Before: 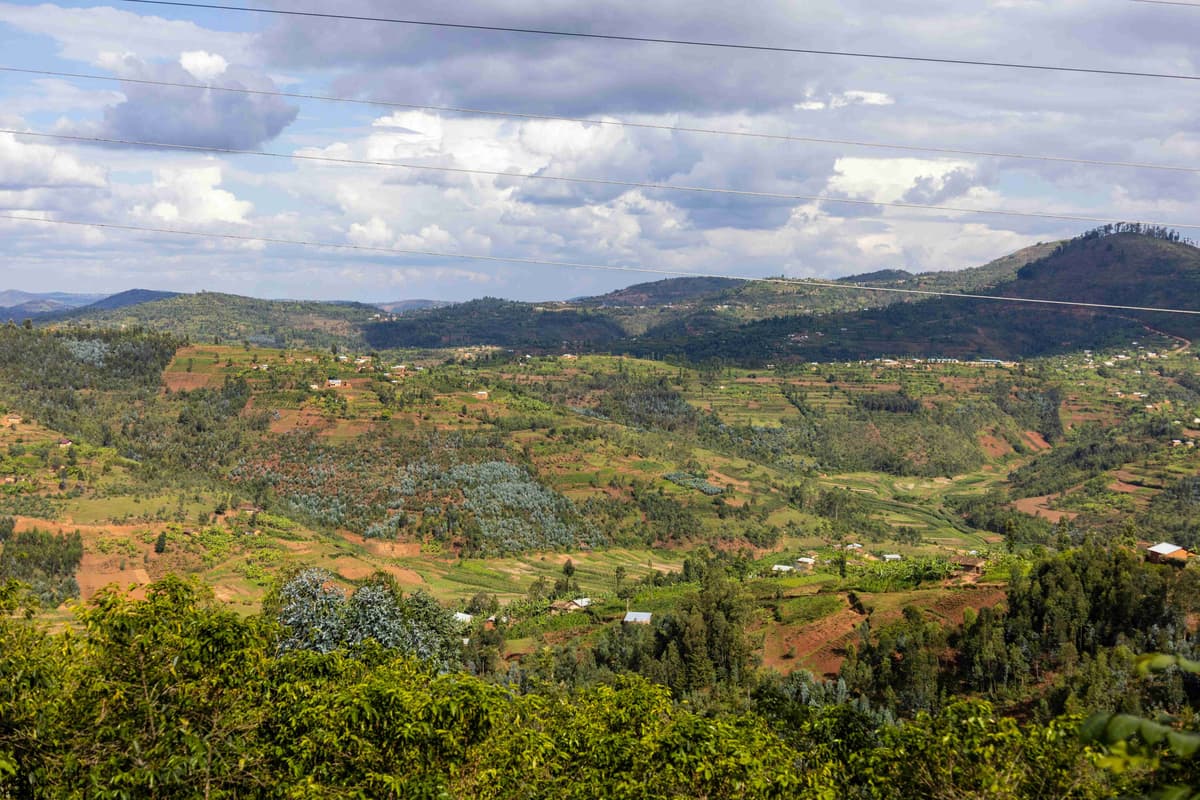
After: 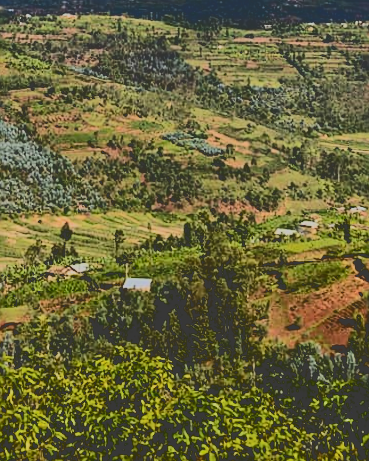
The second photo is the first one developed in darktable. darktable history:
filmic rgb: hardness 4.17, contrast 1.364, color science v6 (2022)
tone curve: curves: ch0 [(0, 0.23) (0.125, 0.207) (0.245, 0.227) (0.736, 0.695) (1, 0.824)], color space Lab, independent channels, preserve colors none
crop: left 40.878%, top 39.176%, right 25.993%, bottom 3.081%
rotate and perspective: rotation 0.215°, lens shift (vertical) -0.139, crop left 0.069, crop right 0.939, crop top 0.002, crop bottom 0.996
exposure: exposure 0.258 EV, compensate highlight preservation false
sharpen: on, module defaults
